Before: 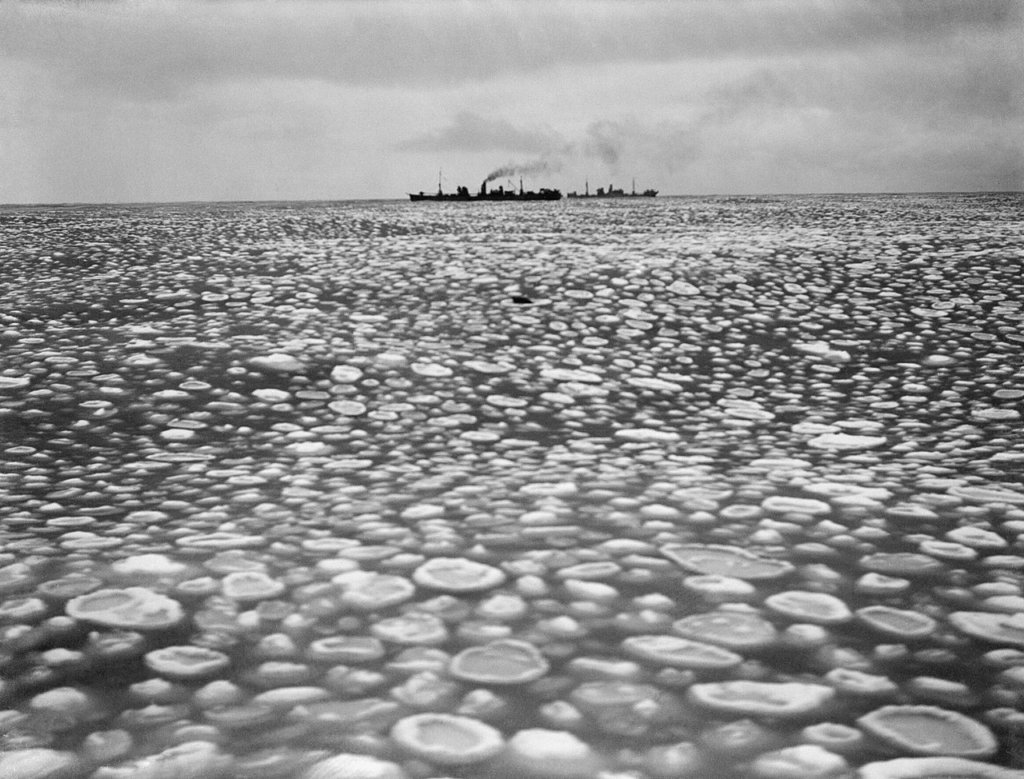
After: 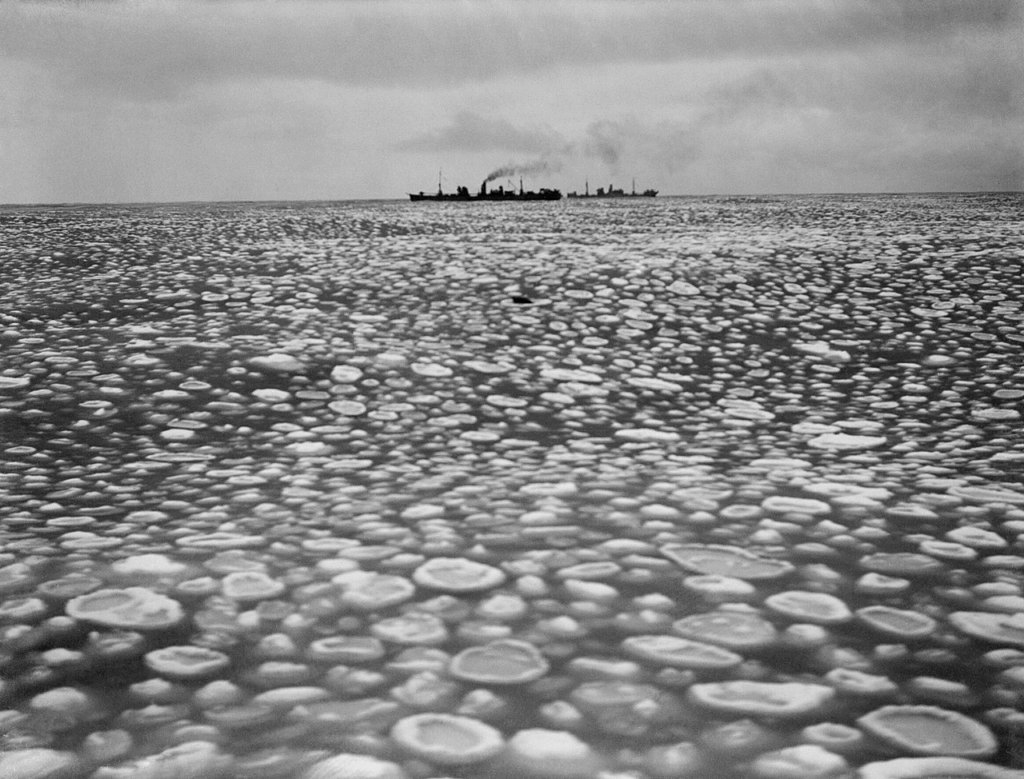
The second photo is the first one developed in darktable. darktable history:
color balance rgb: perceptual saturation grading › global saturation 20%, perceptual saturation grading › highlights -25%, perceptual saturation grading › shadows 25%
exposure: black level correction 0.001, exposure -0.2 EV, compensate highlight preservation false
